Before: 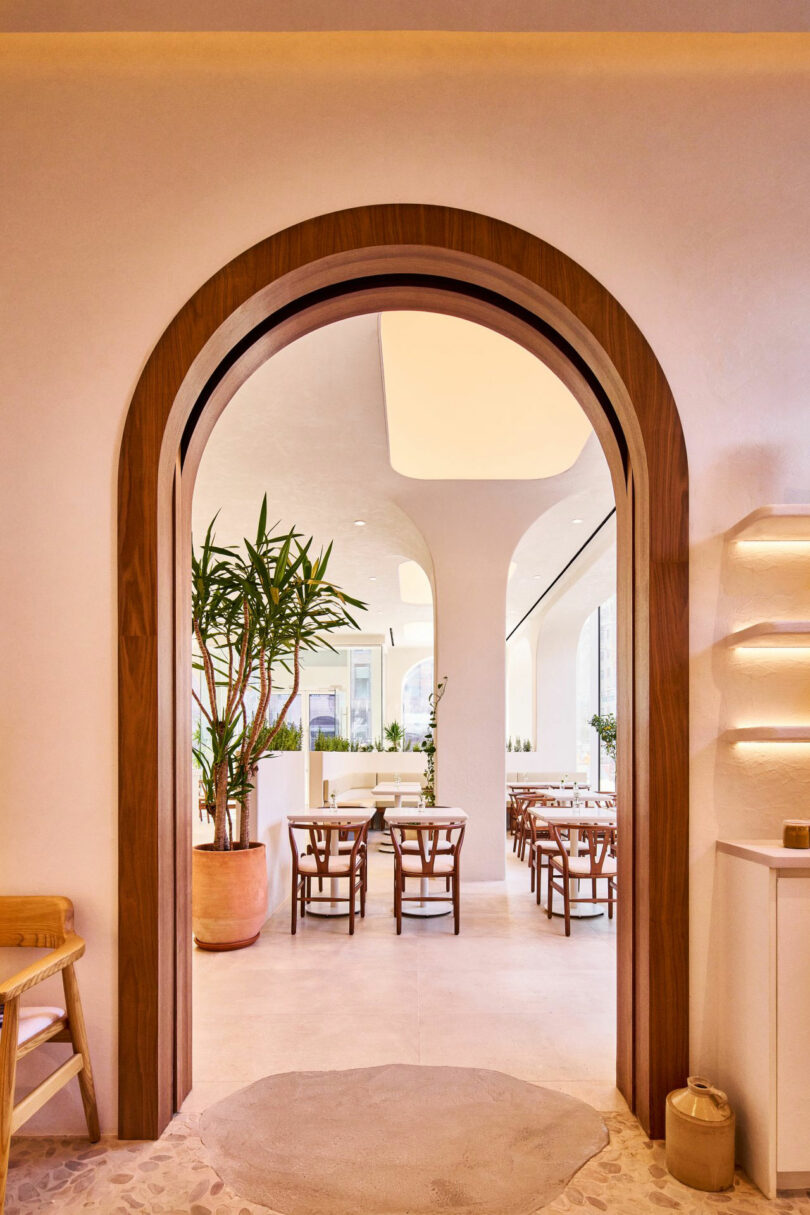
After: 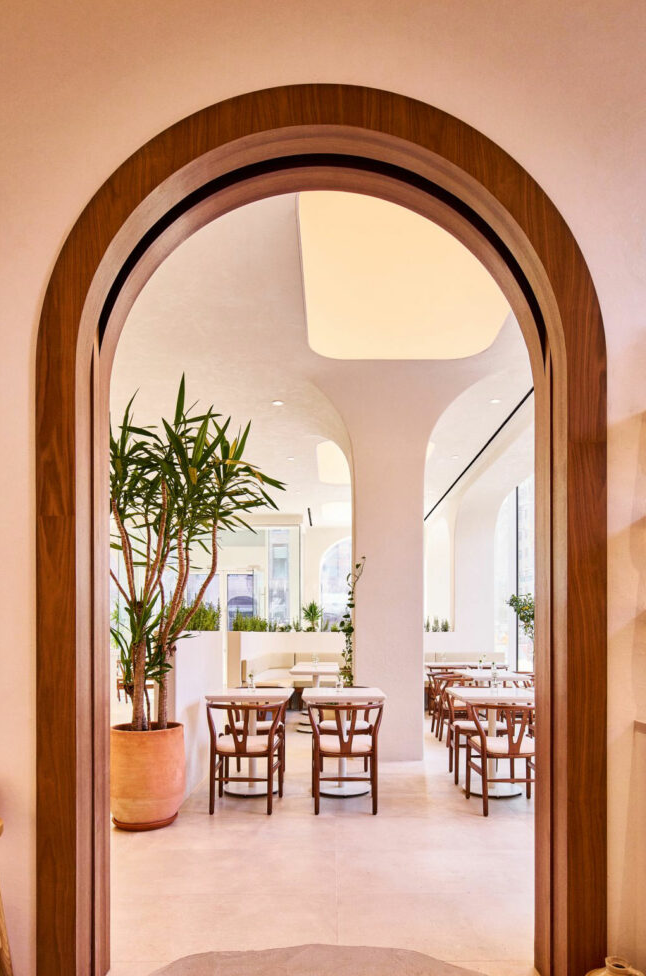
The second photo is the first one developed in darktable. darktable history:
crop and rotate: left 10.17%, top 9.899%, right 9.986%, bottom 9.691%
